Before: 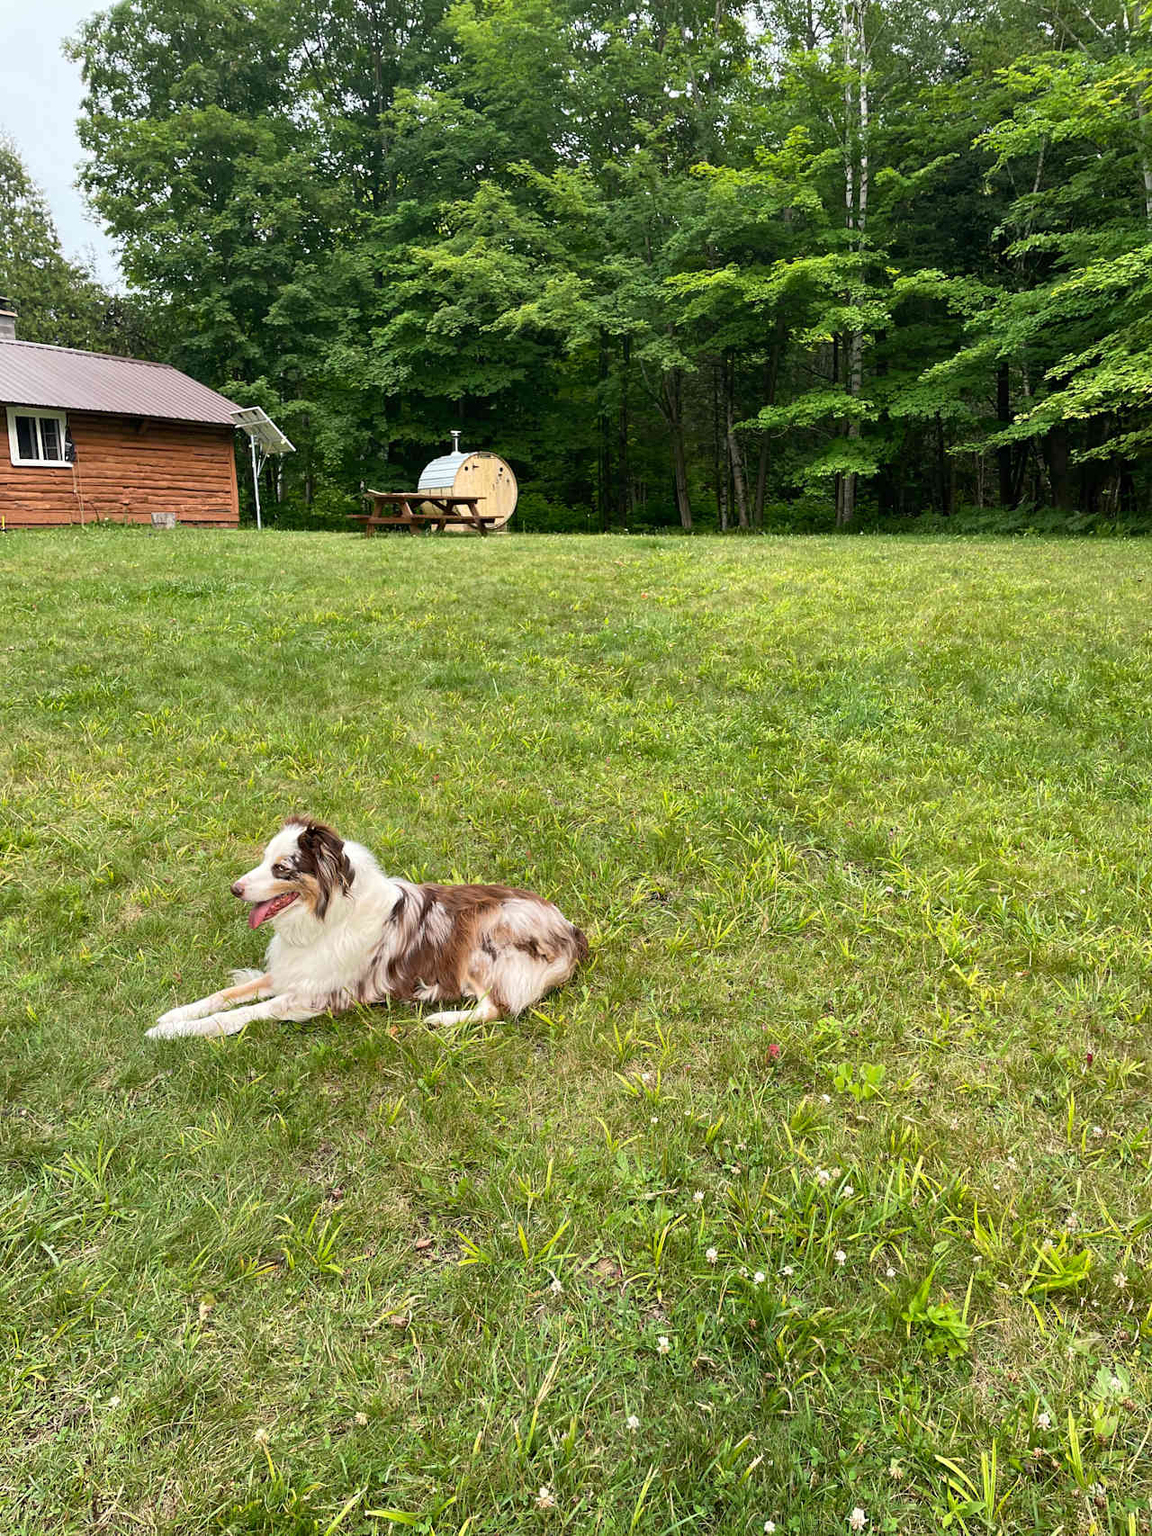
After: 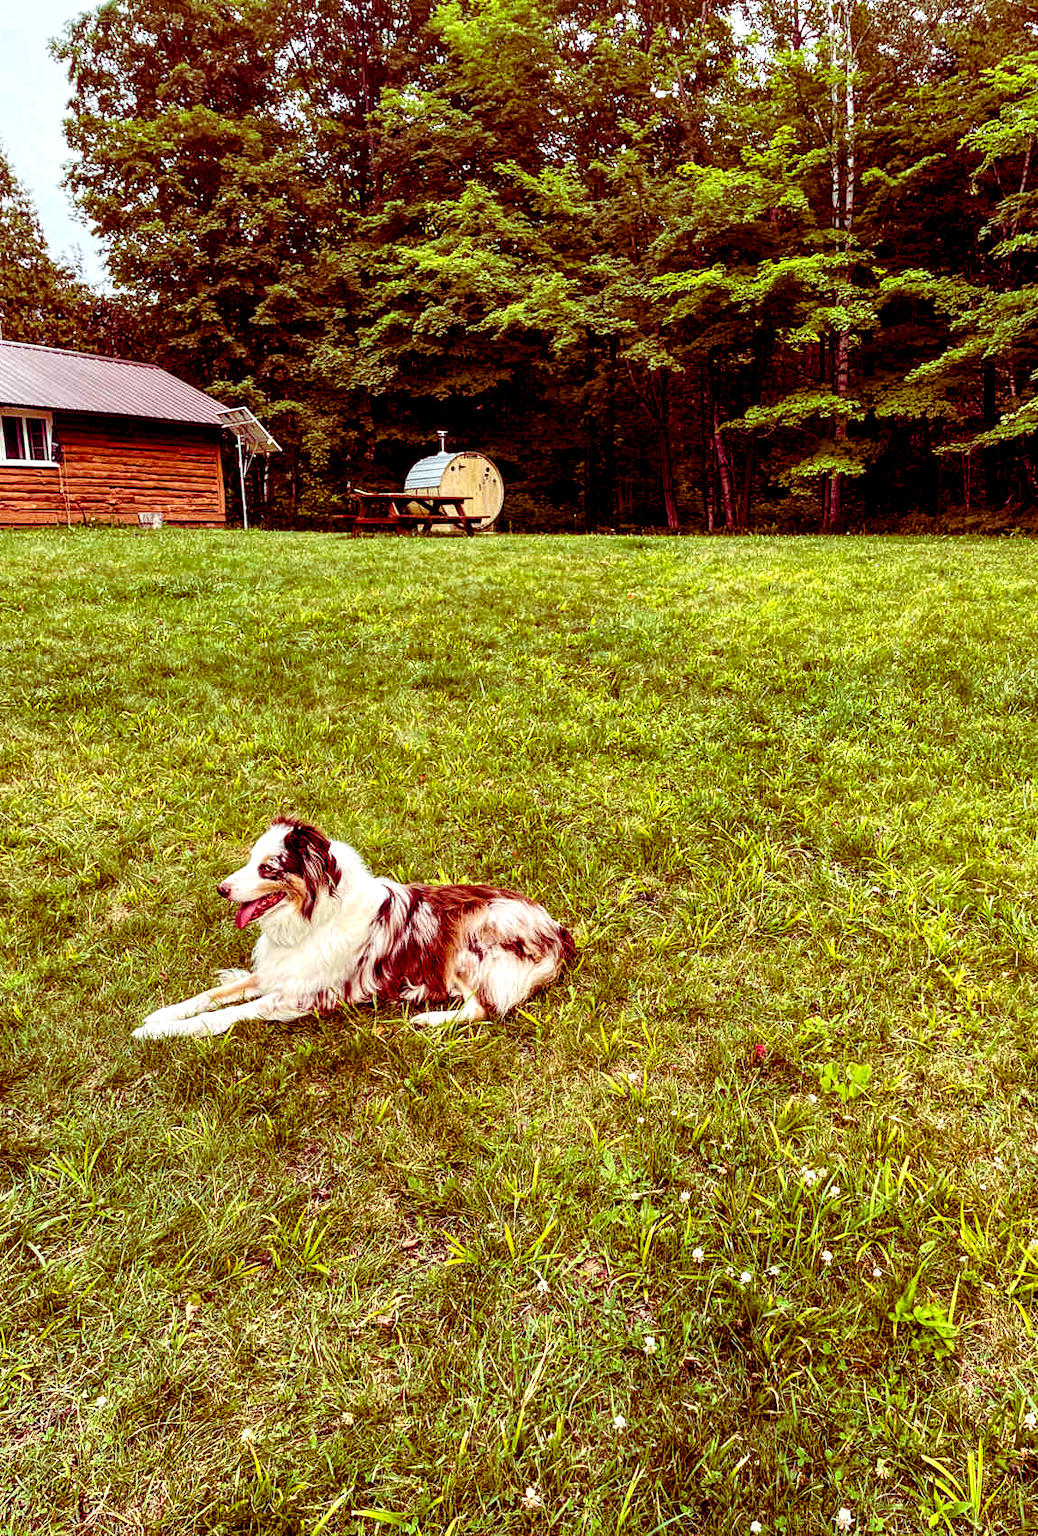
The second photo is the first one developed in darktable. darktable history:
local contrast: highlights 63%, shadows 54%, detail 169%, midtone range 0.518
color balance rgb: shadows lift › luminance -19.144%, shadows lift › chroma 35.377%, power › hue 310.59°, perceptual saturation grading › global saturation 20%, perceptual saturation grading › highlights 1.78%, perceptual saturation grading › shadows 50.062%
crop and rotate: left 1.219%, right 8.547%
exposure: exposure -0.023 EV, compensate highlight preservation false
